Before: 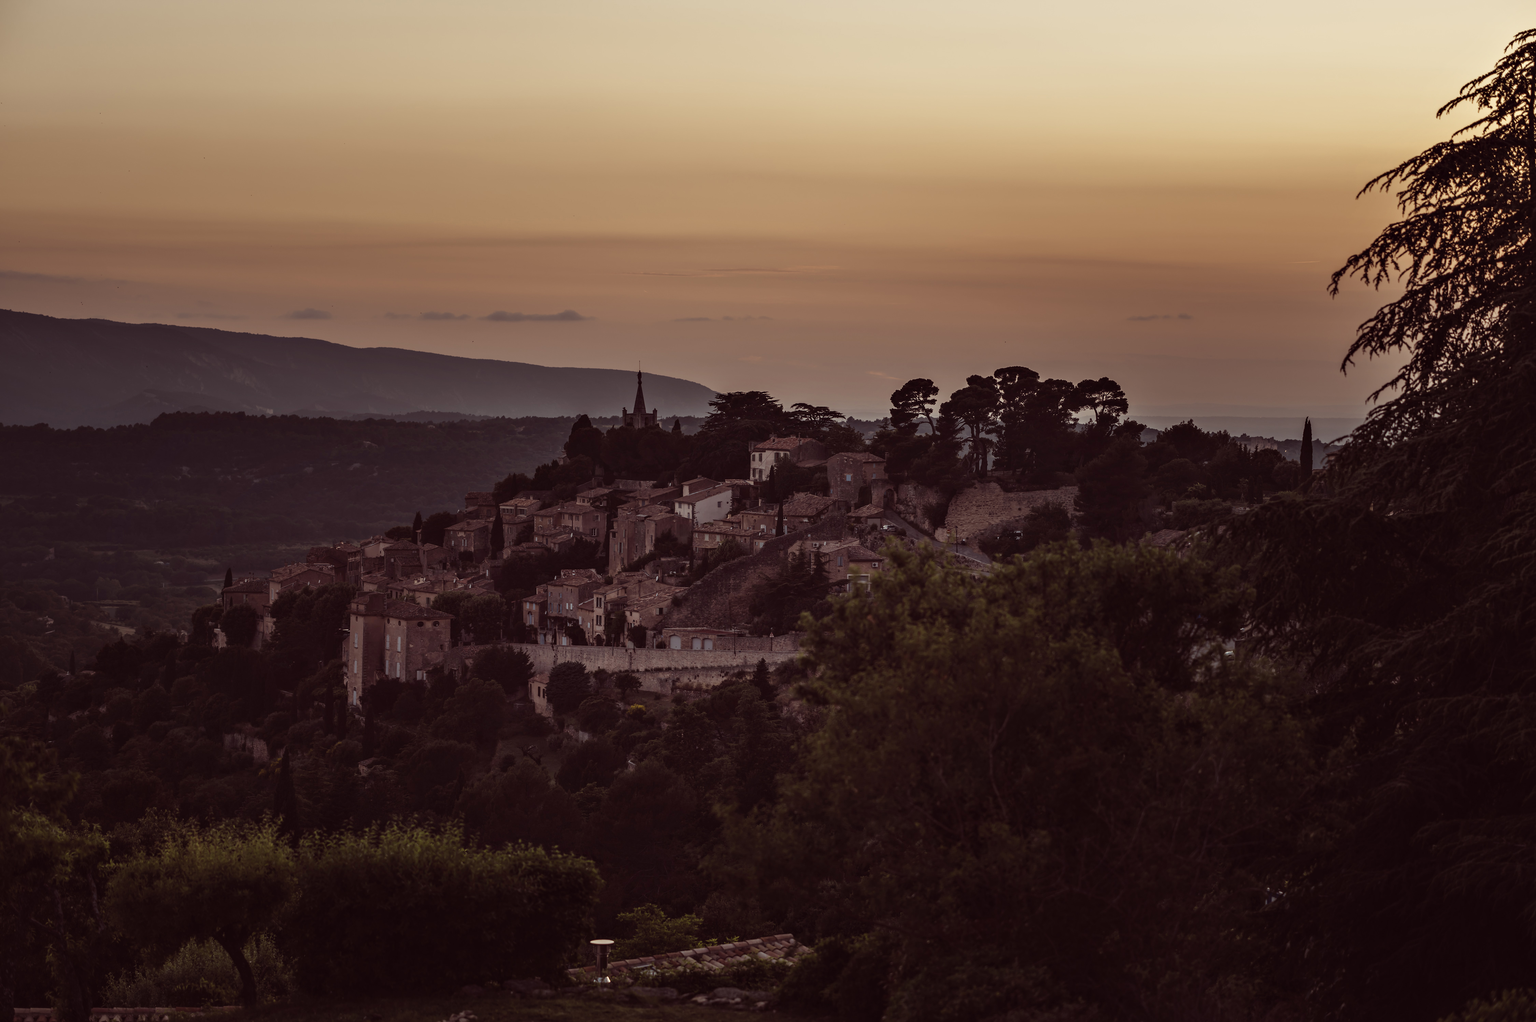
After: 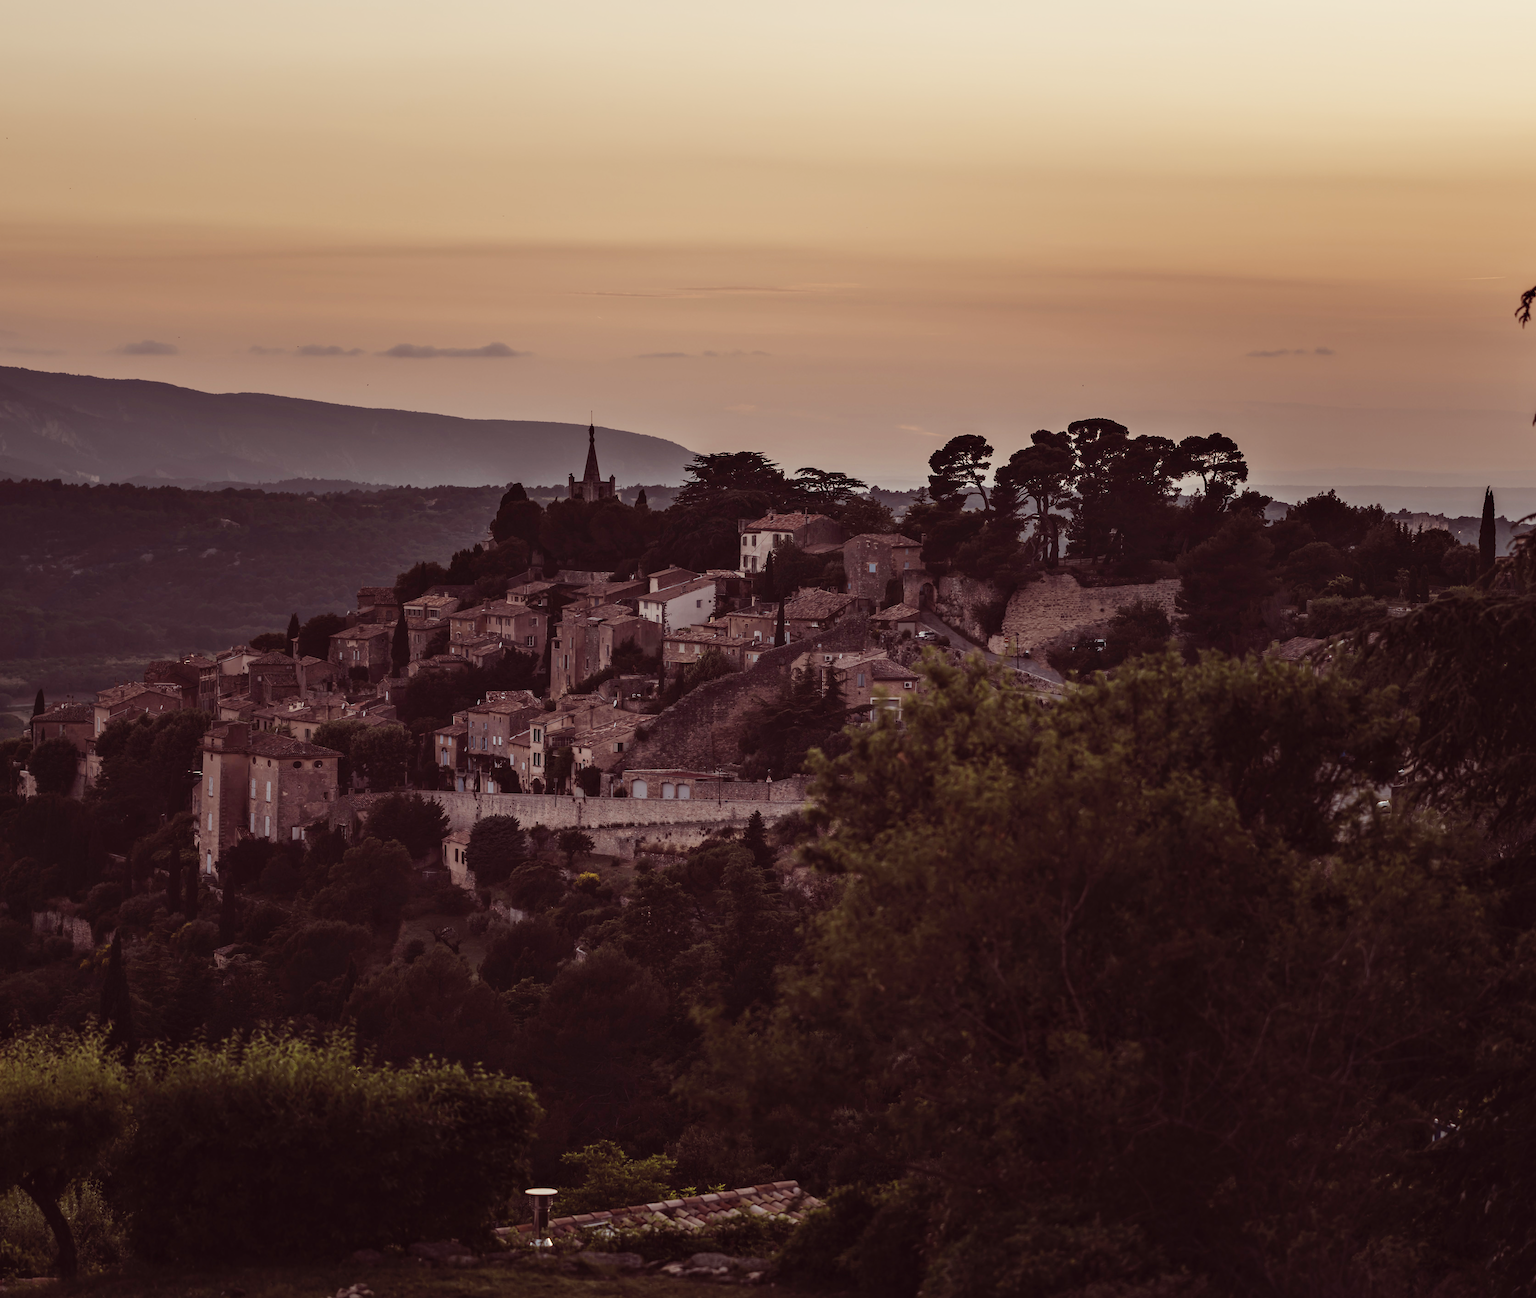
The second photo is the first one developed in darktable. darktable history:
tone curve: curves: ch0 [(0, 0) (0.526, 0.642) (1, 1)], preserve colors none
shadows and highlights: shadows 11.91, white point adjustment 1.23, highlights -0.45, soften with gaussian
crop and rotate: left 12.997%, top 5.43%, right 12.554%
